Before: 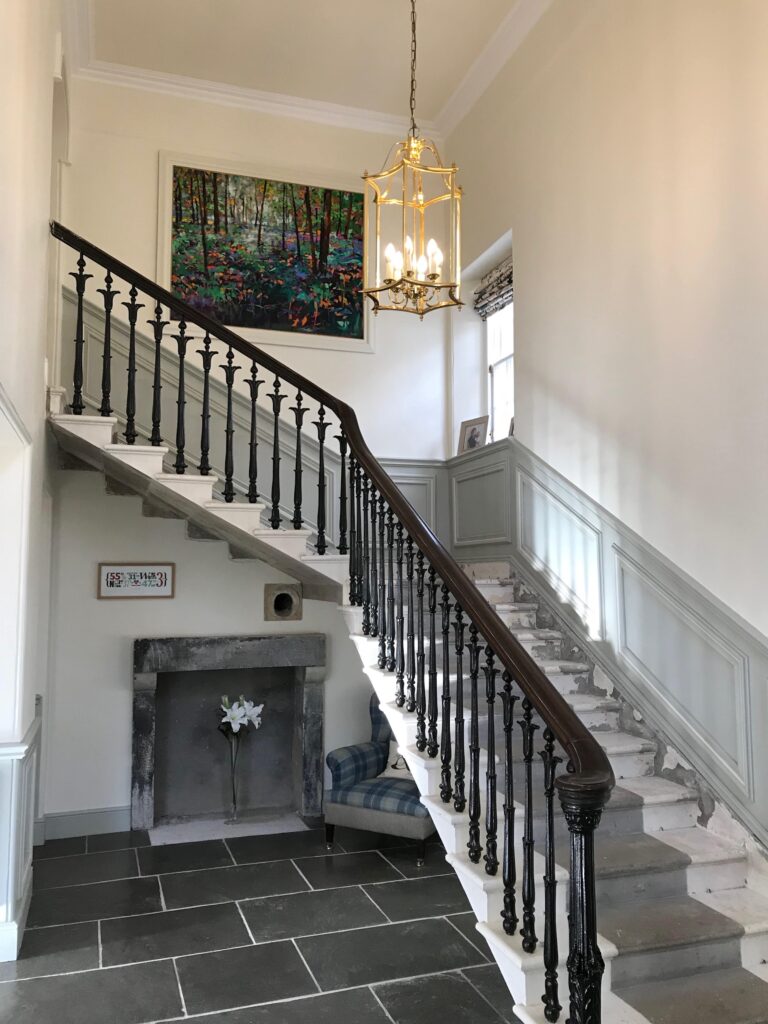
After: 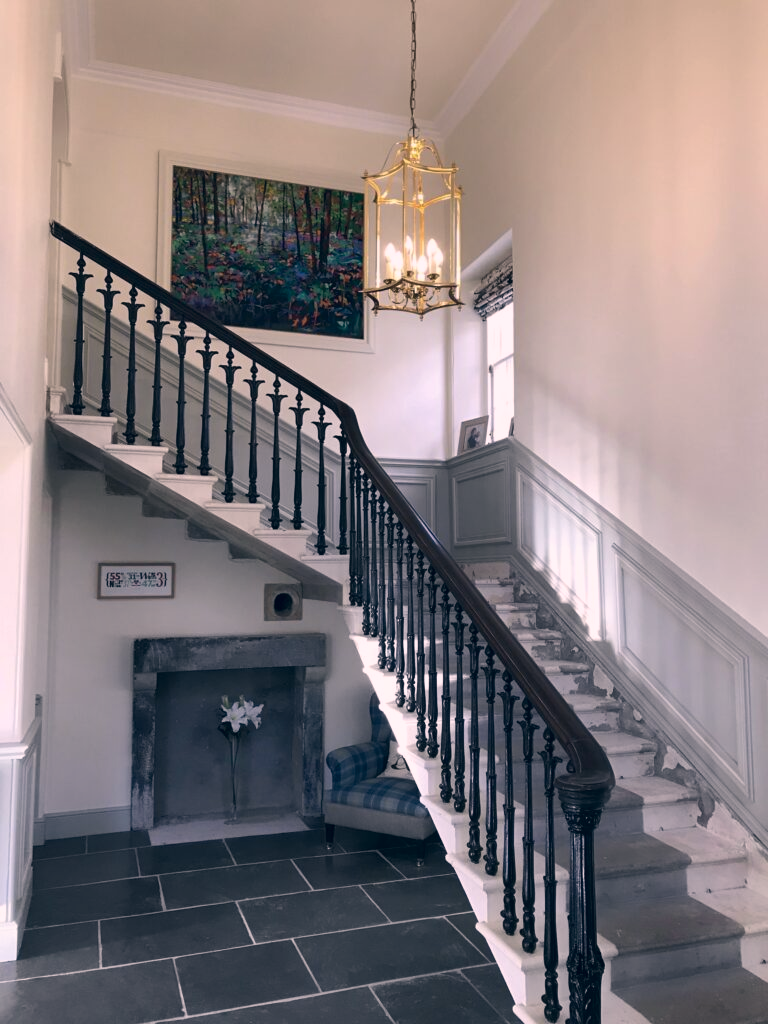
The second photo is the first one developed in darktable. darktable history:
tone equalizer: -8 EV -0.001 EV, -7 EV 0.001 EV, -6 EV -0.002 EV, -5 EV -0.003 EV, -4 EV -0.062 EV, -3 EV -0.222 EV, -2 EV -0.267 EV, -1 EV 0.105 EV, +0 EV 0.303 EV
color correction: highlights a* 14.46, highlights b* 5.85, shadows a* -5.53, shadows b* -15.24, saturation 0.85
white balance: red 0.982, blue 1.018
shadows and highlights: radius 121.13, shadows 21.4, white point adjustment -9.72, highlights -14.39, soften with gaussian
